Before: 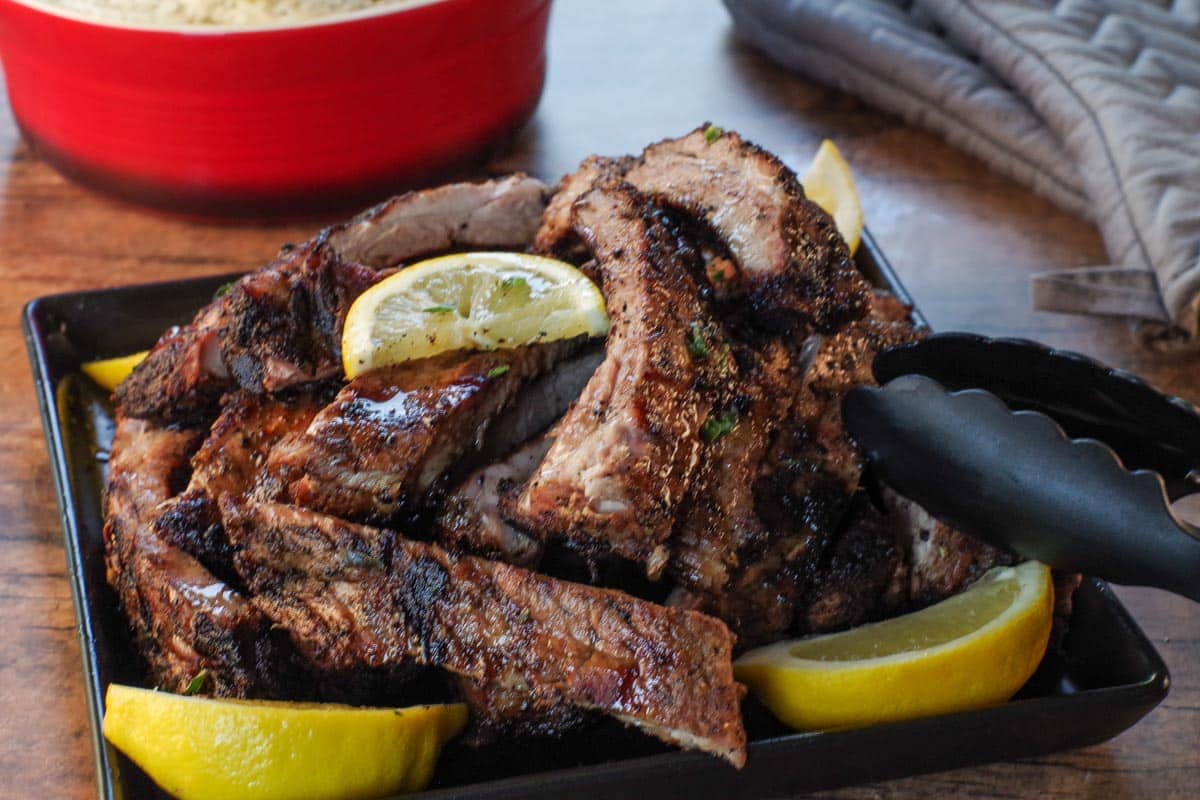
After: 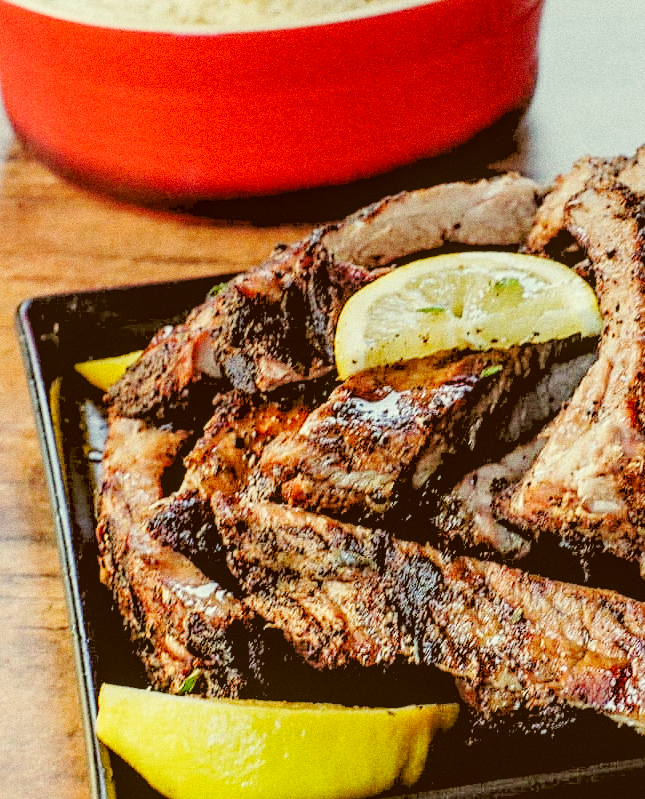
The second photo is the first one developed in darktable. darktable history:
crop: left 0.587%, right 45.588%, bottom 0.086%
color correction: highlights a* -5.3, highlights b* 9.8, shadows a* 9.8, shadows b* 24.26
graduated density: on, module defaults
local contrast: on, module defaults
sharpen: amount 0.478
rgb levels: preserve colors sum RGB, levels [[0.038, 0.433, 0.934], [0, 0.5, 1], [0, 0.5, 1]]
base curve: curves: ch0 [(0, 0.007) (0.028, 0.063) (0.121, 0.311) (0.46, 0.743) (0.859, 0.957) (1, 1)], preserve colors none
grain: coarseness 11.82 ISO, strength 36.67%, mid-tones bias 74.17%
